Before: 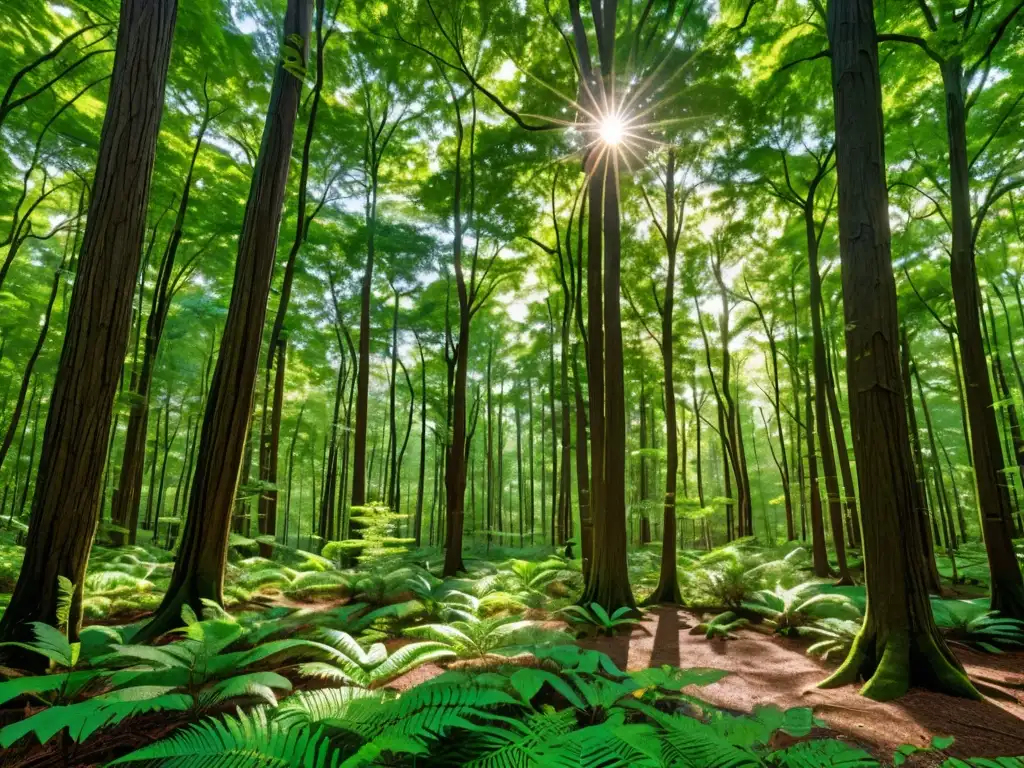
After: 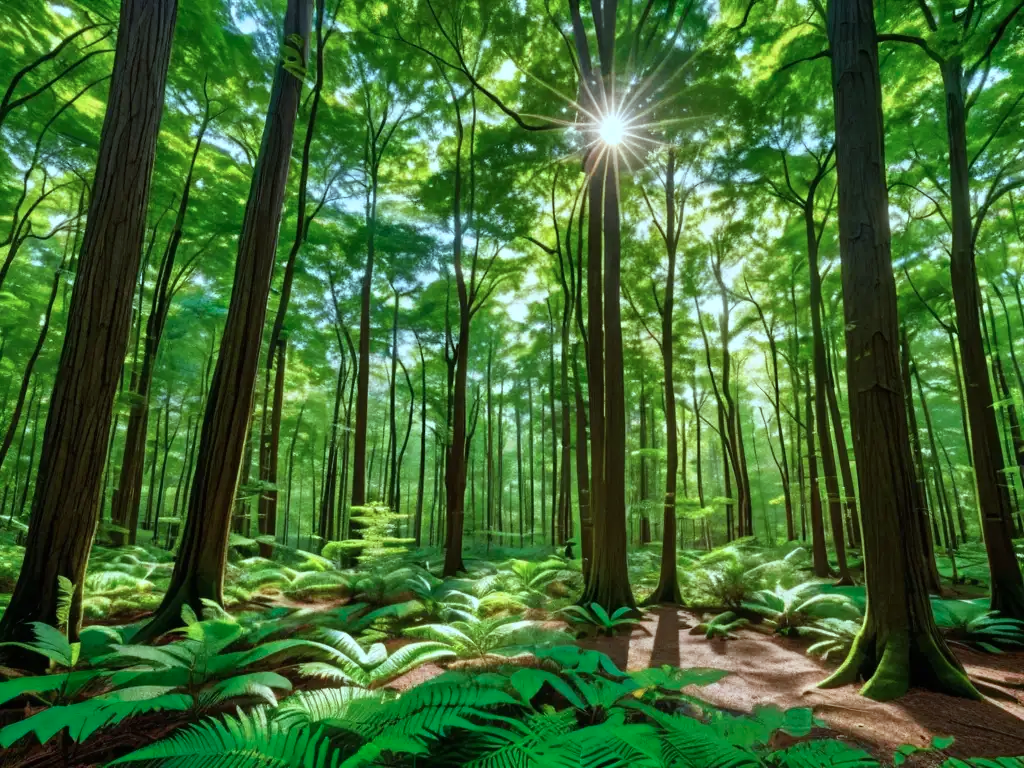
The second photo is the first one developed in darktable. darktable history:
color correction: highlights a* -10.14, highlights b* -10.08
